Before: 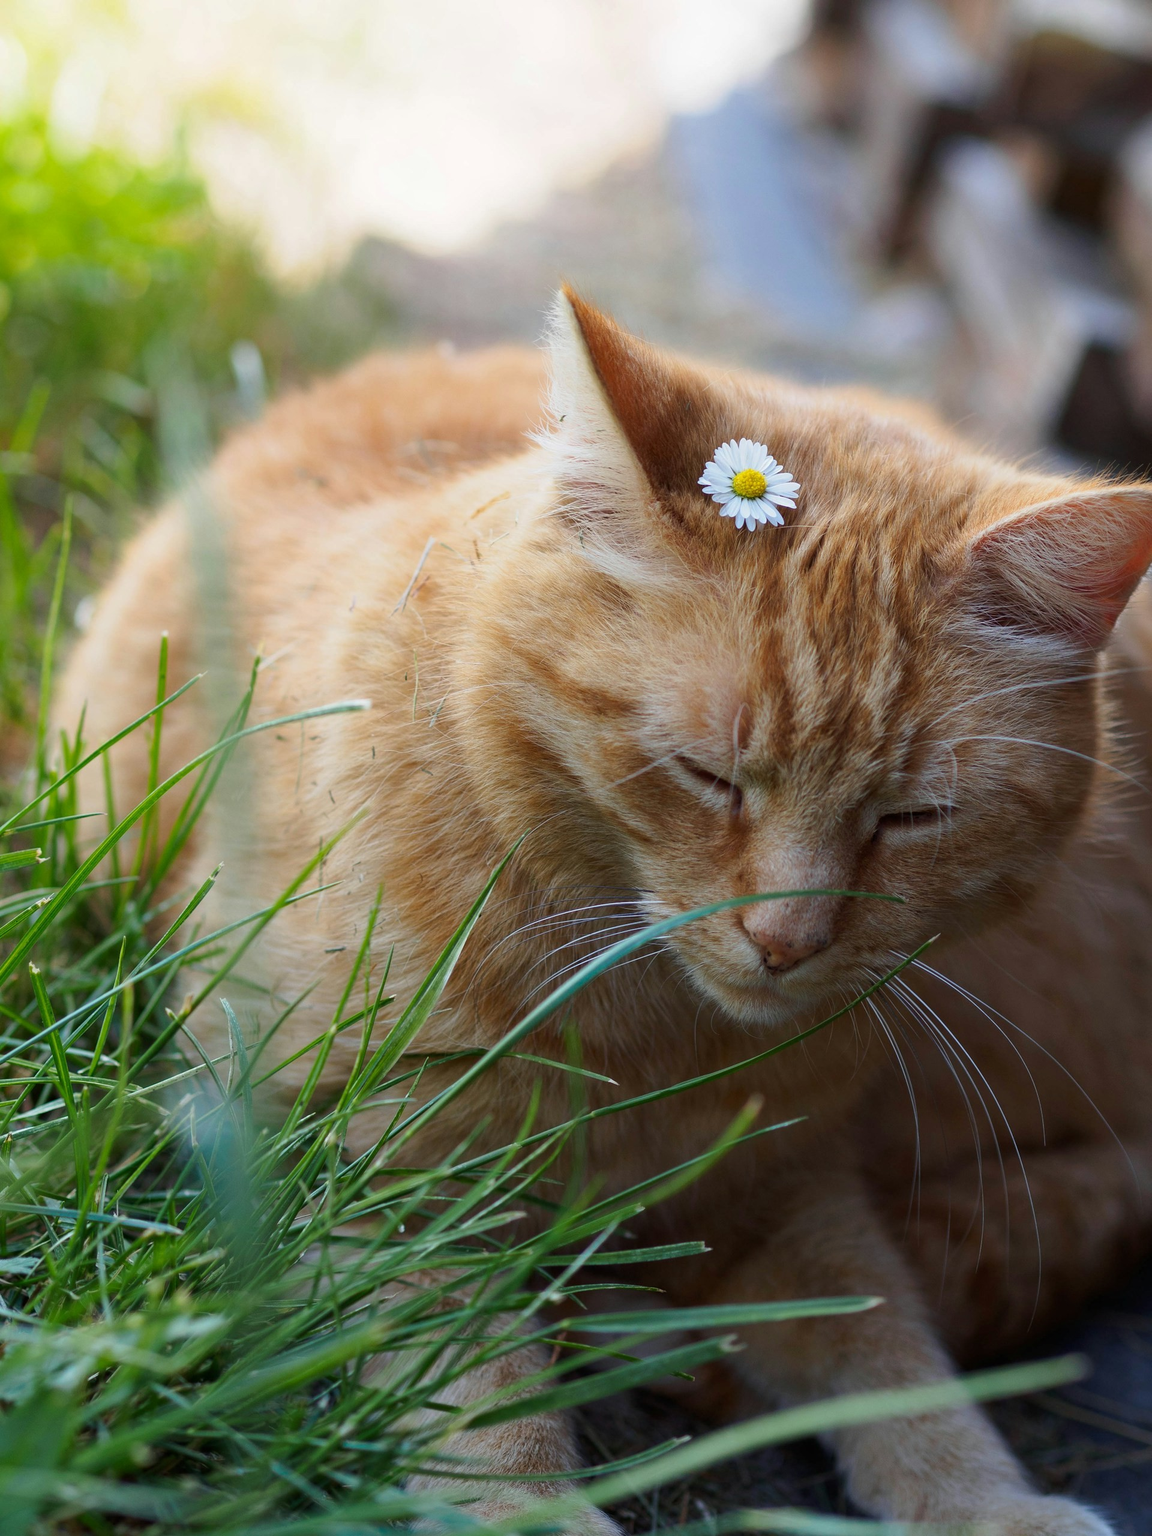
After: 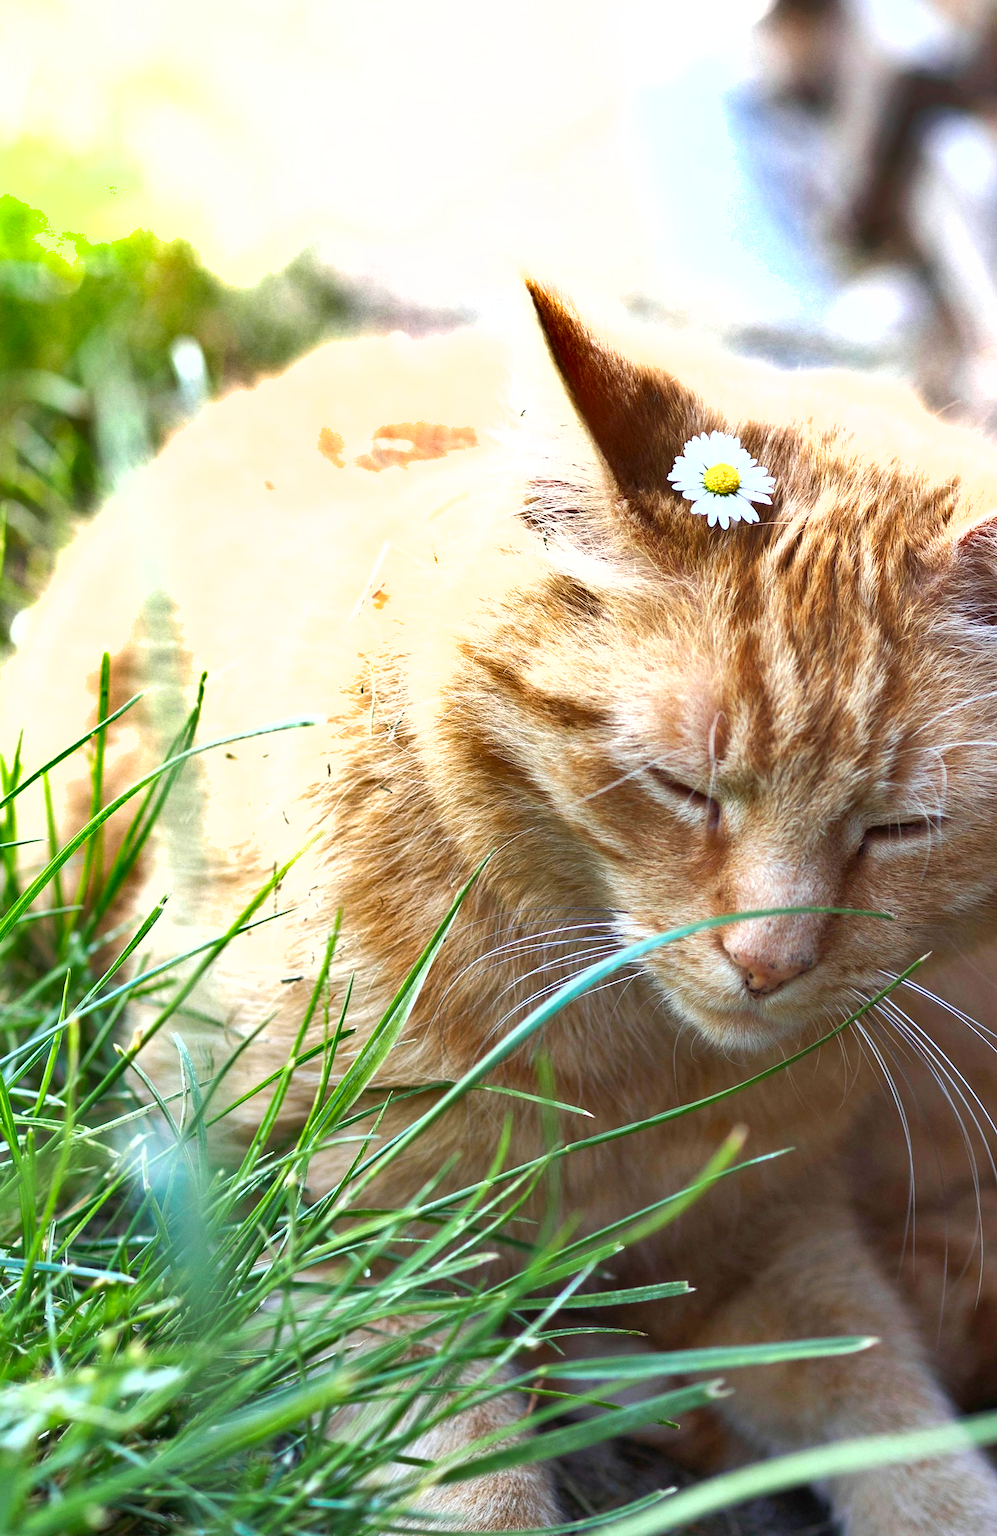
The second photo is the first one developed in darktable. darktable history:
crop and rotate: angle 0.966°, left 4.447%, top 0.78%, right 11.891%, bottom 2.571%
tone equalizer: smoothing diameter 24.93%, edges refinement/feathering 6.99, preserve details guided filter
shadows and highlights: radius 119.47, shadows 41.51, highlights -61.65, highlights color adjustment 31.8%, soften with gaussian
exposure: black level correction 0, exposure 1.464 EV, compensate highlight preservation false
